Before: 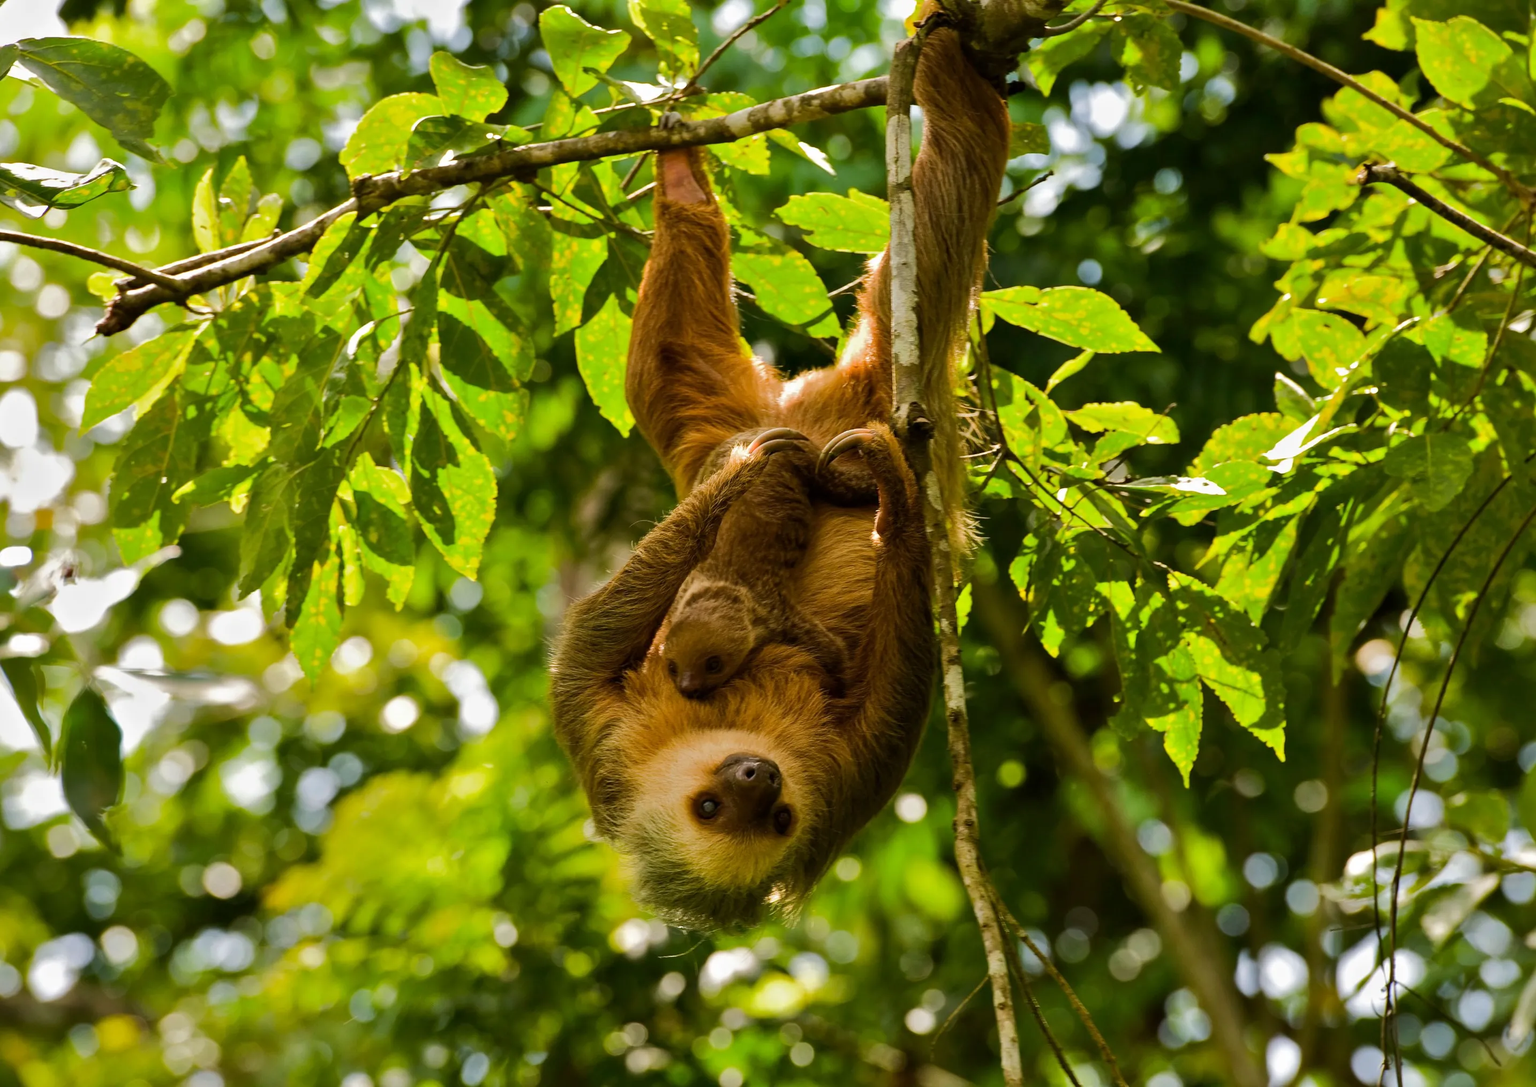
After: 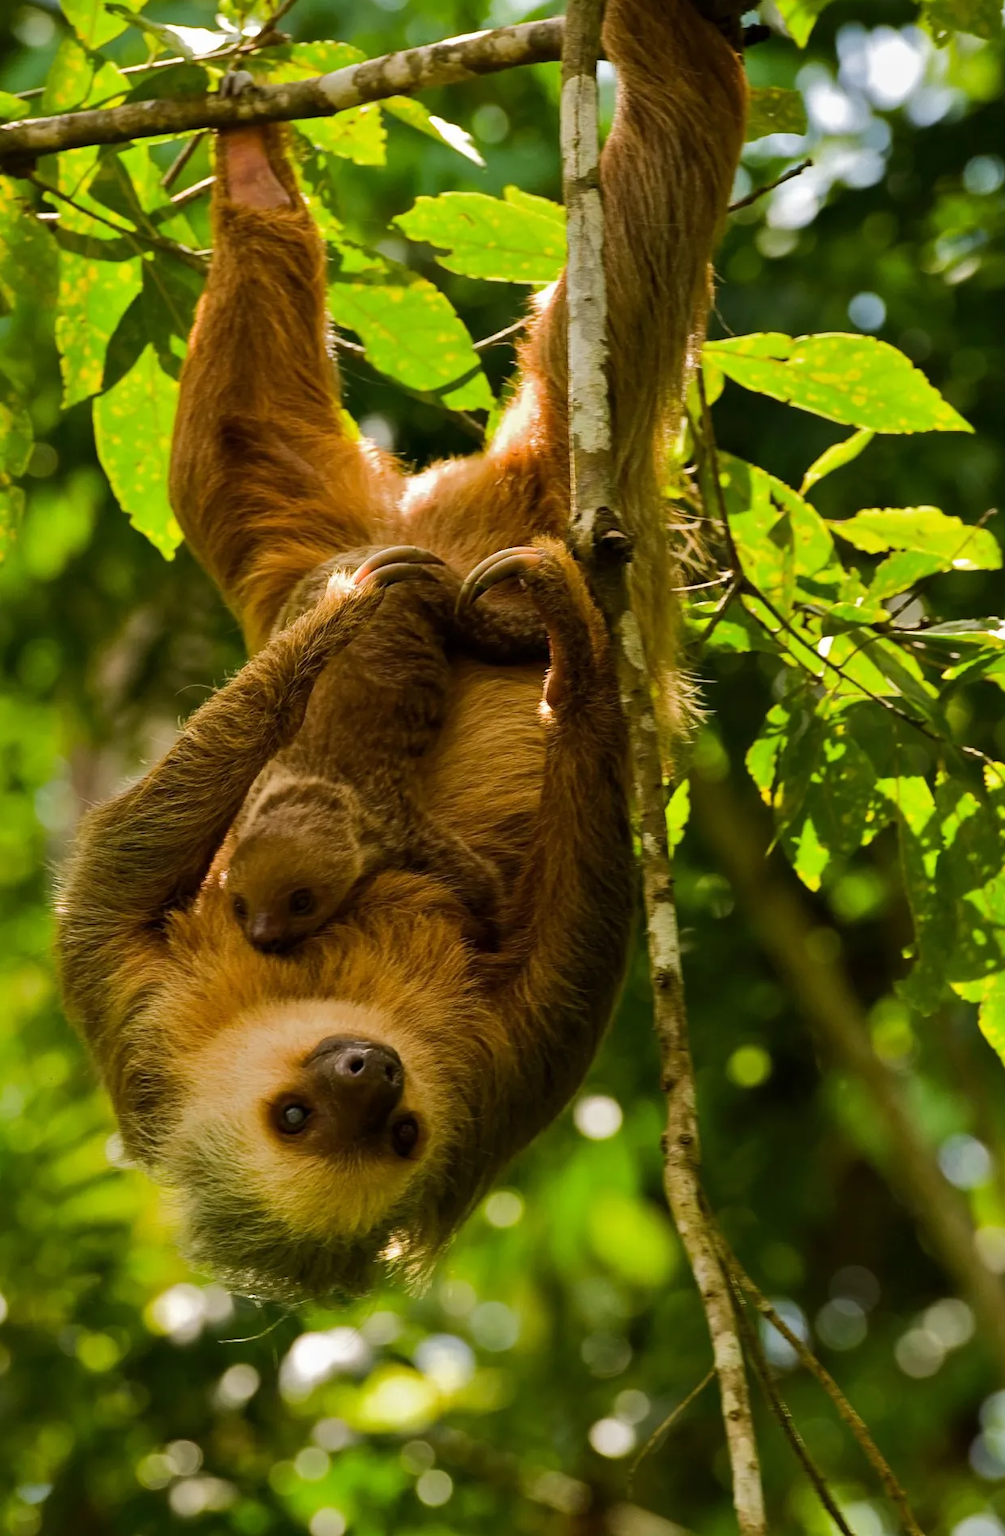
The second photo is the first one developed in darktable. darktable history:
crop: left 33.419%, top 5.982%, right 23.012%
